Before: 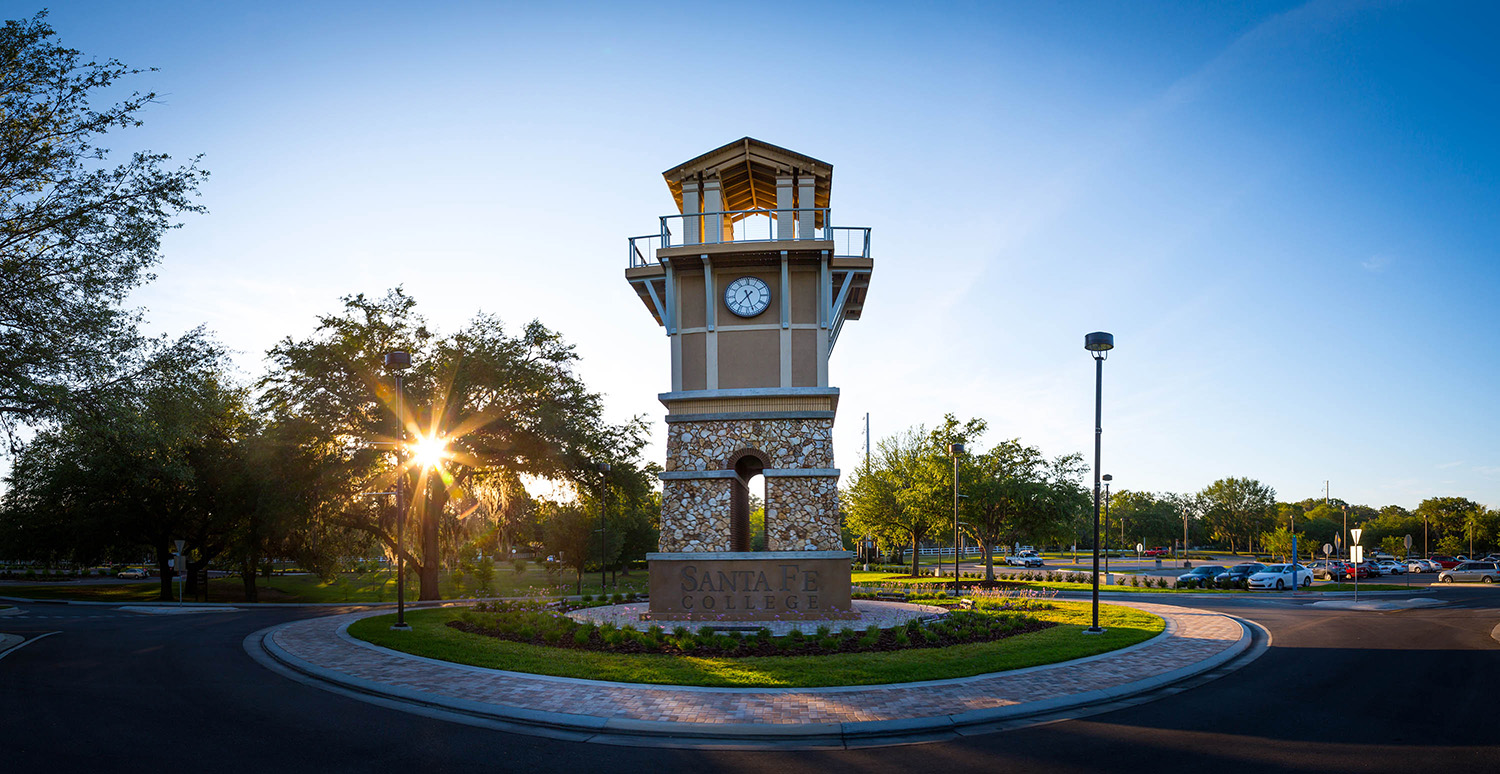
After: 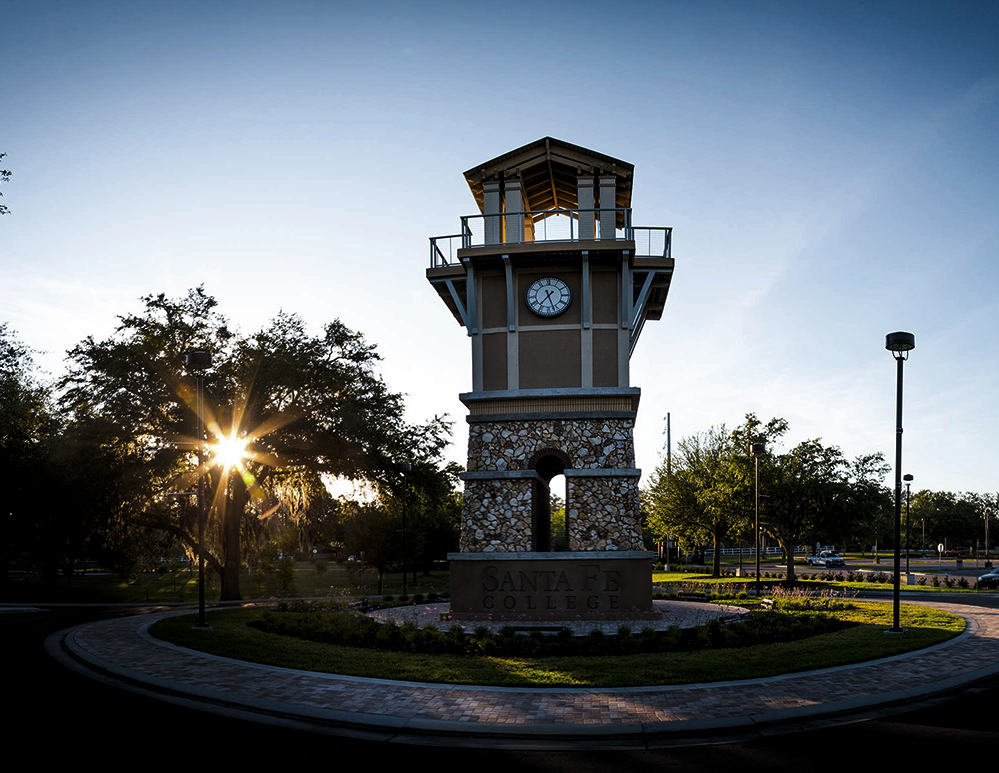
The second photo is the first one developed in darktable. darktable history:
crop and rotate: left 13.342%, right 19.991%
levels: mode automatic, black 8.58%, gray 59.42%, levels [0, 0.445, 1]
